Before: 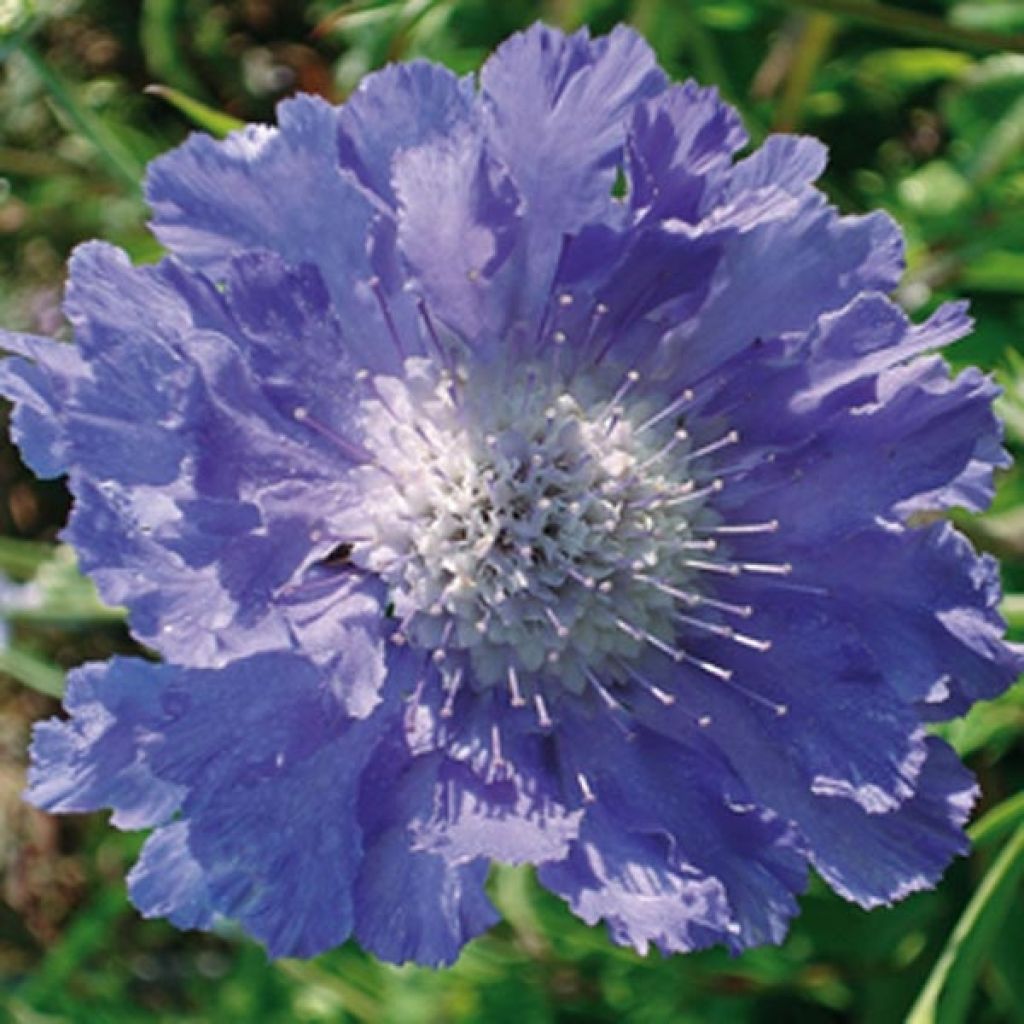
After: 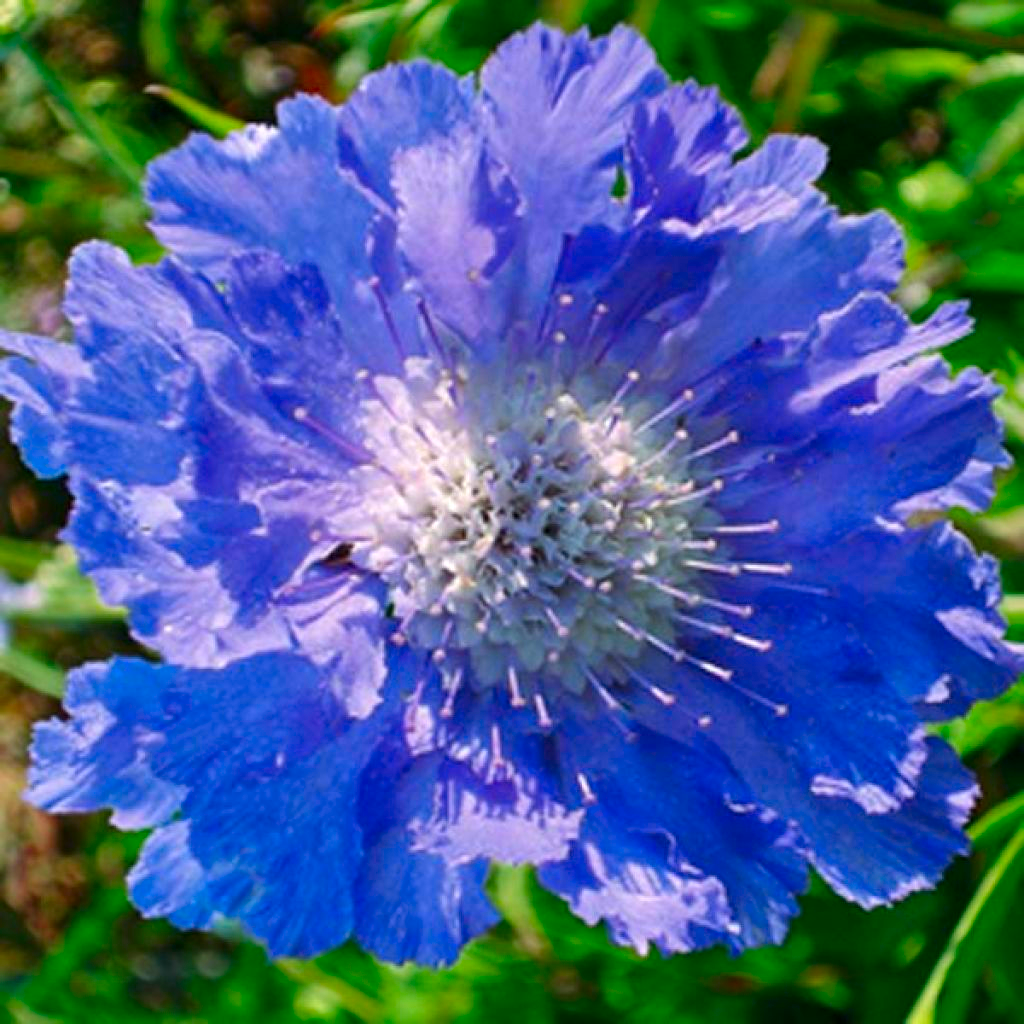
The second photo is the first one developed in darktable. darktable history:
local contrast: mode bilateral grid, contrast 19, coarseness 51, detail 120%, midtone range 0.2
color correction: highlights b* -0.028, saturation 1.82
